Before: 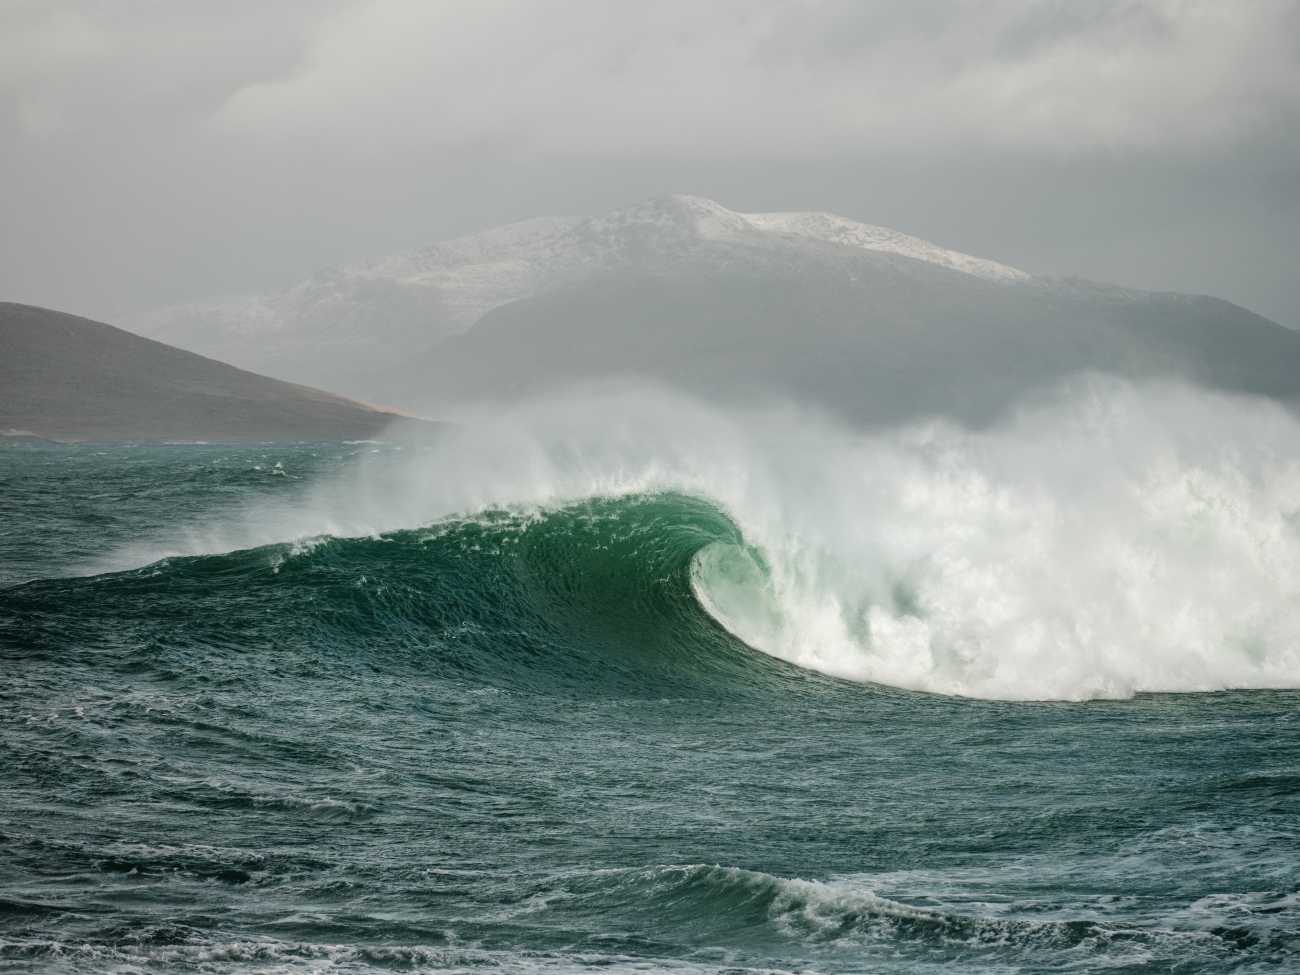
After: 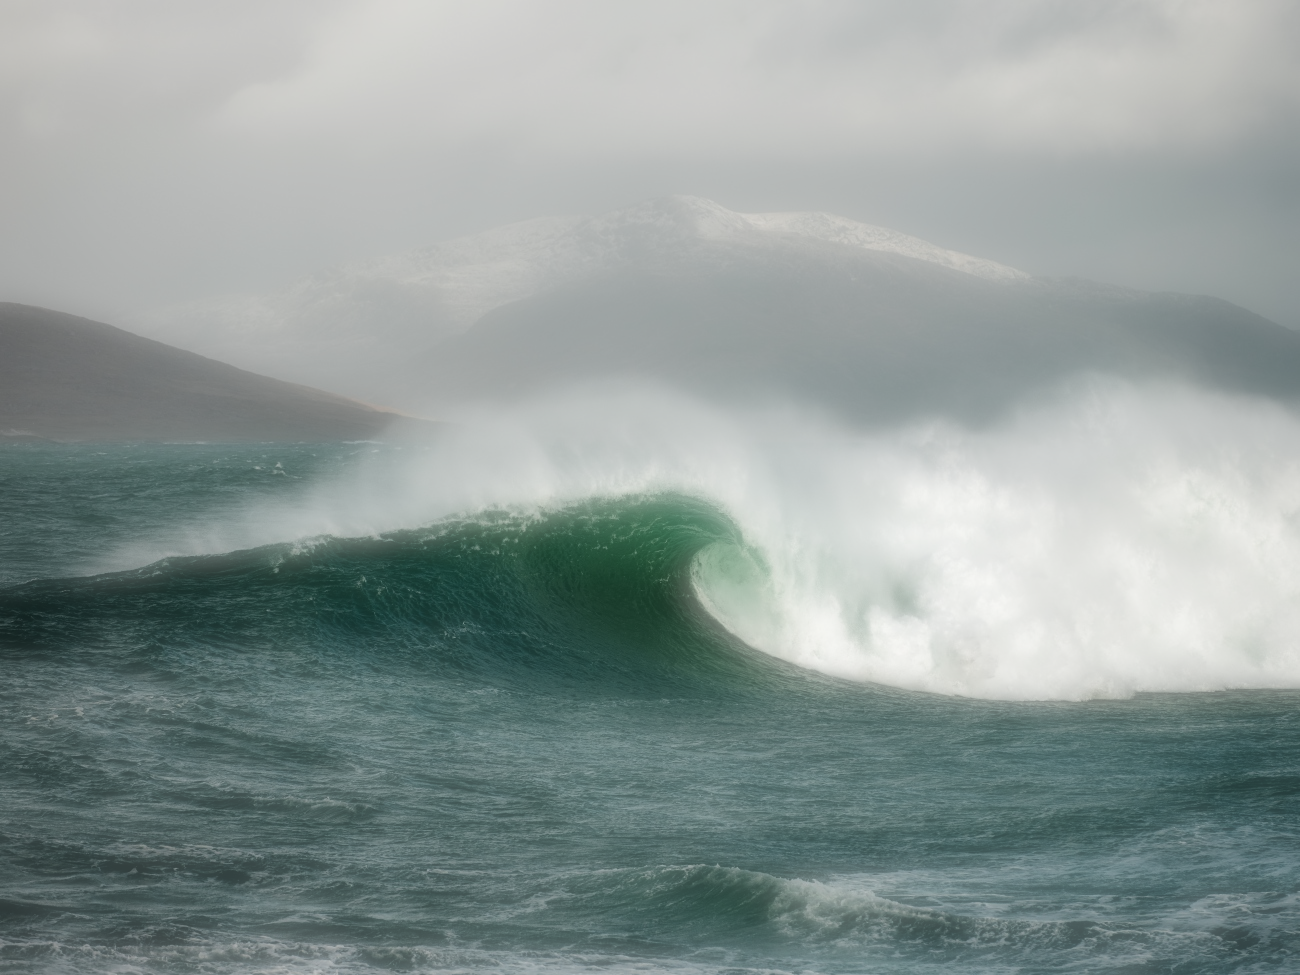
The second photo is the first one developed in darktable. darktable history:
tone equalizer: on, module defaults
soften: on, module defaults
